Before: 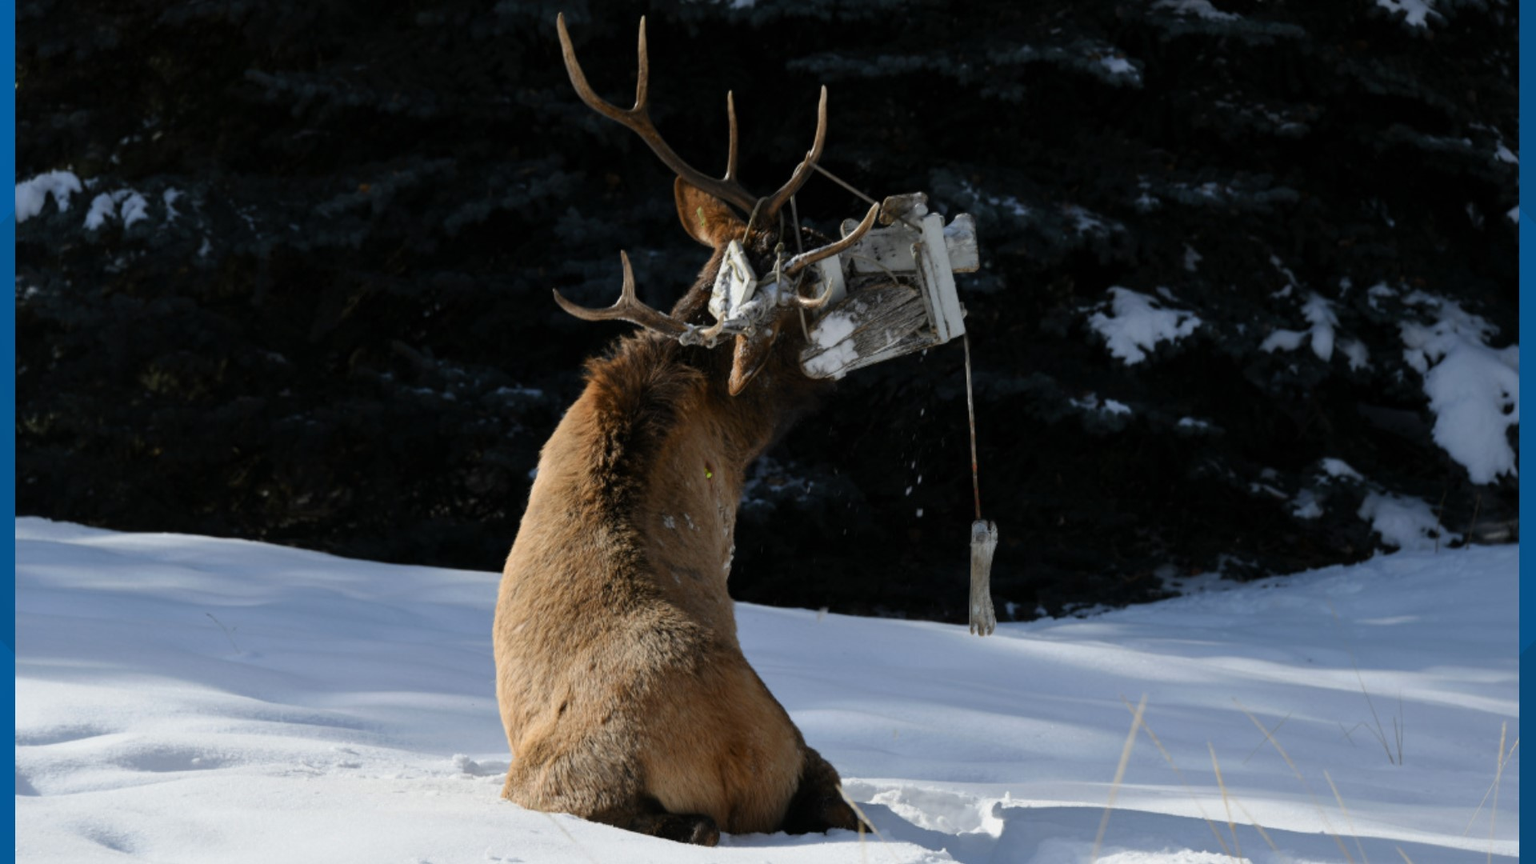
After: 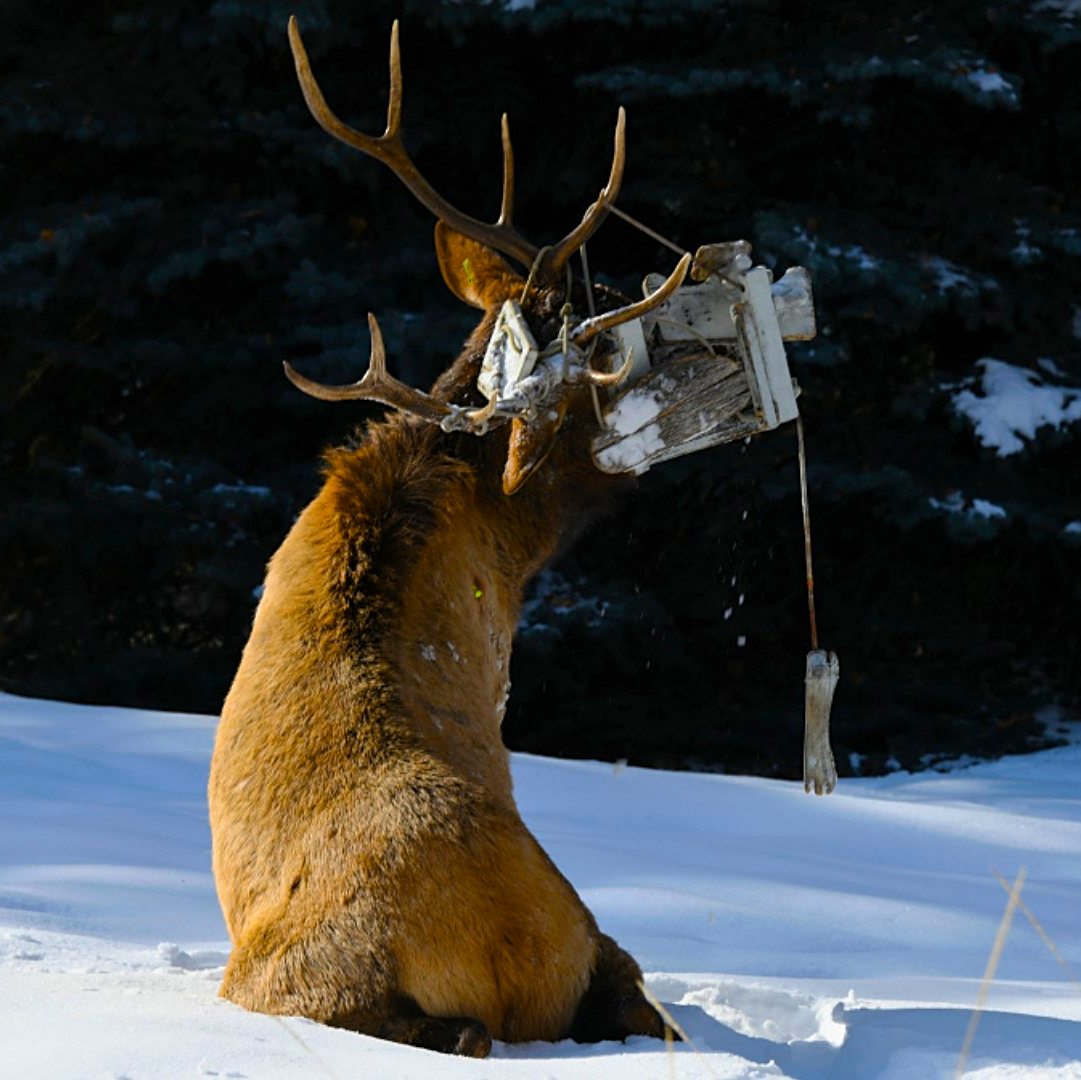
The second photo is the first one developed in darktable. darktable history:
levels: mode automatic, black 0.045%, levels [0, 0.478, 1]
crop: left 21.264%, right 22.412%
color balance rgb: perceptual saturation grading › global saturation 25.848%, perceptual brilliance grading › global brilliance 2.855%, global vibrance 50.43%
sharpen: on, module defaults
